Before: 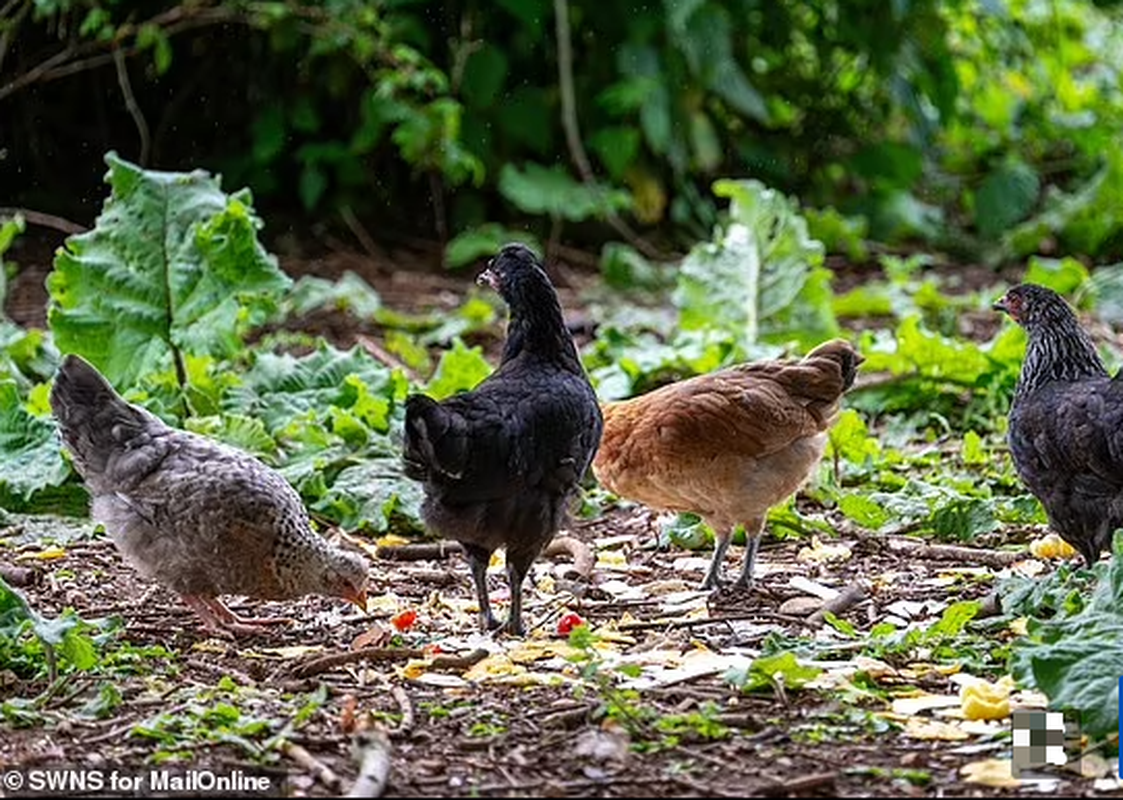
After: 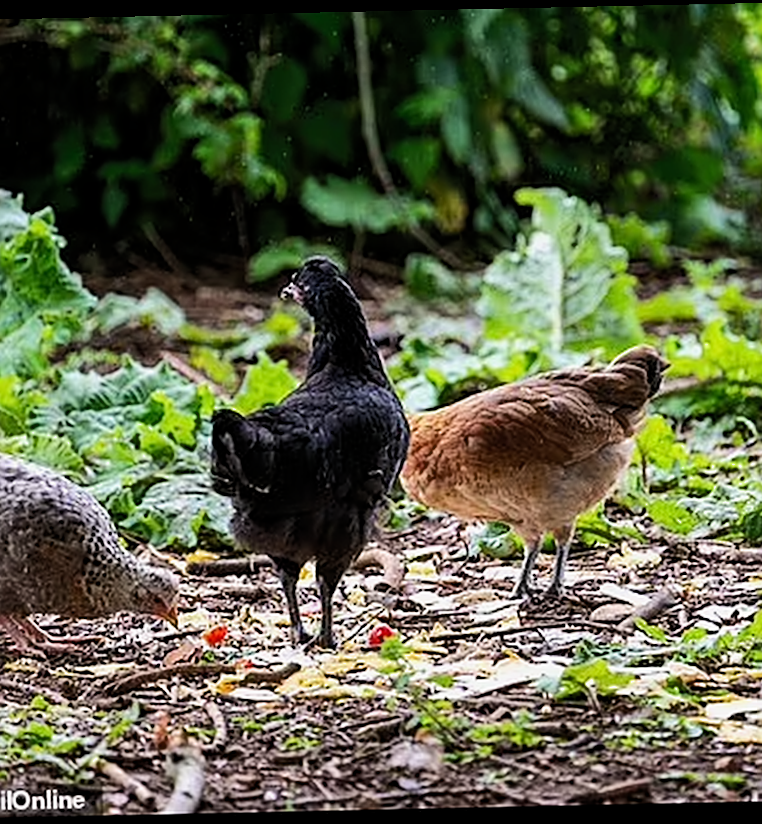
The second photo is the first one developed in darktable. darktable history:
crop and rotate: left 17.732%, right 15.423%
rotate and perspective: rotation -1.24°, automatic cropping off
tone equalizer: -8 EV -0.75 EV, -7 EV -0.7 EV, -6 EV -0.6 EV, -5 EV -0.4 EV, -3 EV 0.4 EV, -2 EV 0.6 EV, -1 EV 0.7 EV, +0 EV 0.75 EV, edges refinement/feathering 500, mask exposure compensation -1.57 EV, preserve details no
sharpen: on, module defaults
fill light: on, module defaults
white balance: emerald 1
filmic rgb: middle gray luminance 18.42%, black relative exposure -10.5 EV, white relative exposure 3.4 EV, threshold 6 EV, target black luminance 0%, hardness 6.03, latitude 99%, contrast 0.847, shadows ↔ highlights balance 0.505%, add noise in highlights 0, preserve chrominance max RGB, color science v3 (2019), use custom middle-gray values true, iterations of high-quality reconstruction 0, contrast in highlights soft, enable highlight reconstruction true
